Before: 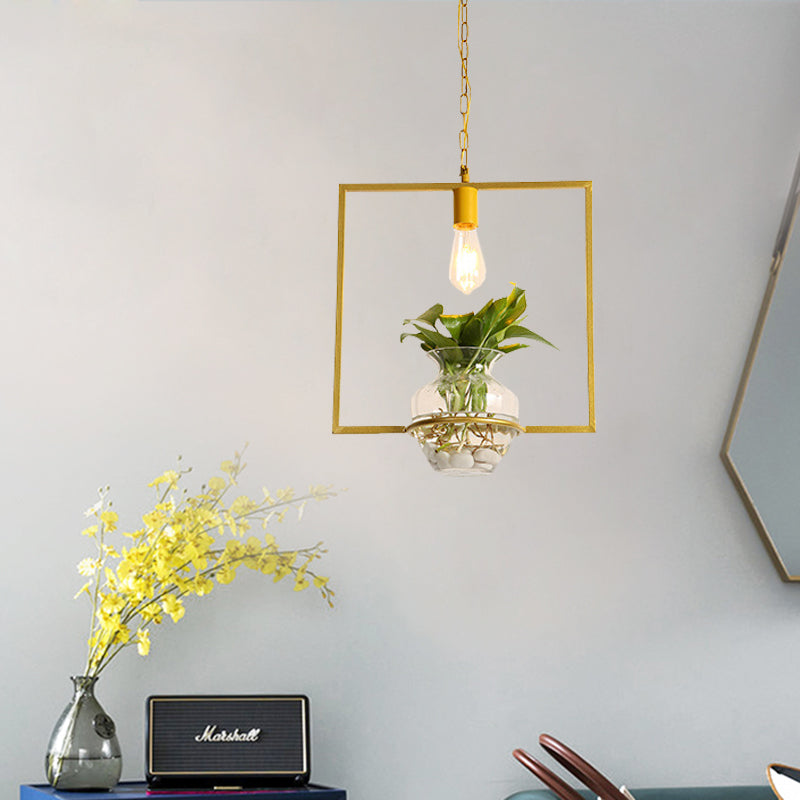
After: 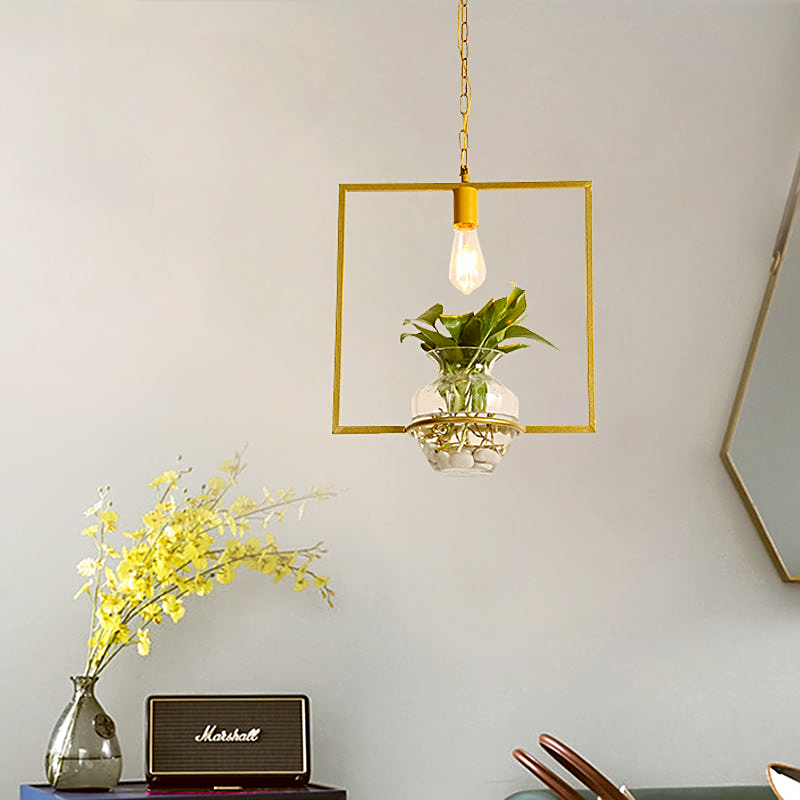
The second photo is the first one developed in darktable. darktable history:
color correction: highlights a* -0.482, highlights b* 0.161, shadows a* 4.66, shadows b* 20.72
sharpen: on, module defaults
